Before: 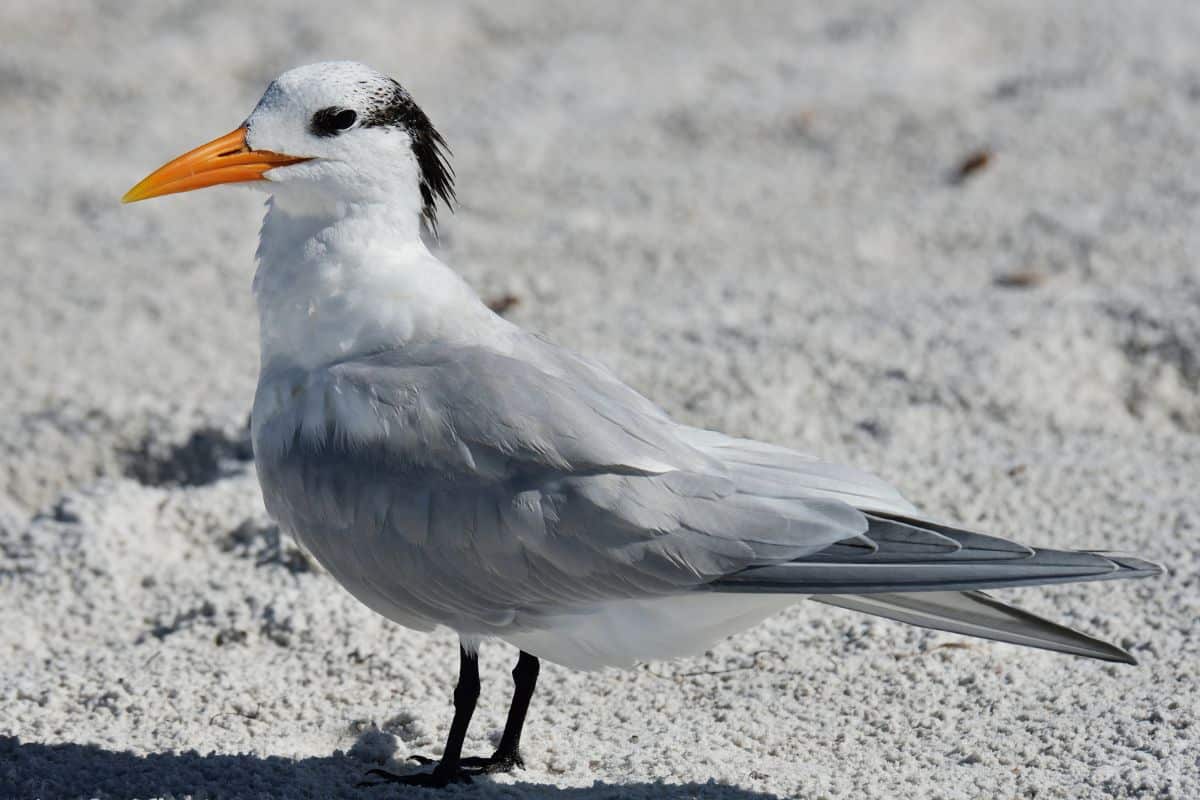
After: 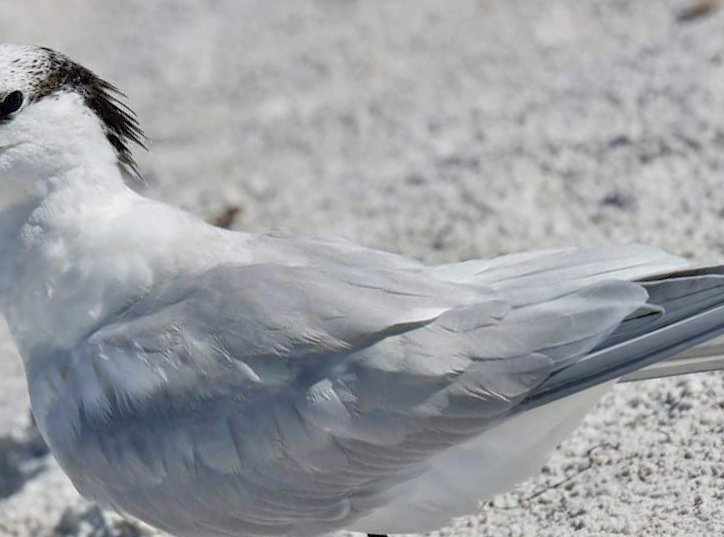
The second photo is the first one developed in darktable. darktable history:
tone equalizer: -7 EV 0.162 EV, -6 EV 0.629 EV, -5 EV 1.15 EV, -4 EV 1.33 EV, -3 EV 1.17 EV, -2 EV 0.6 EV, -1 EV 0.16 EV
crop and rotate: angle 21.08°, left 6.918%, right 4.213%, bottom 1.108%
